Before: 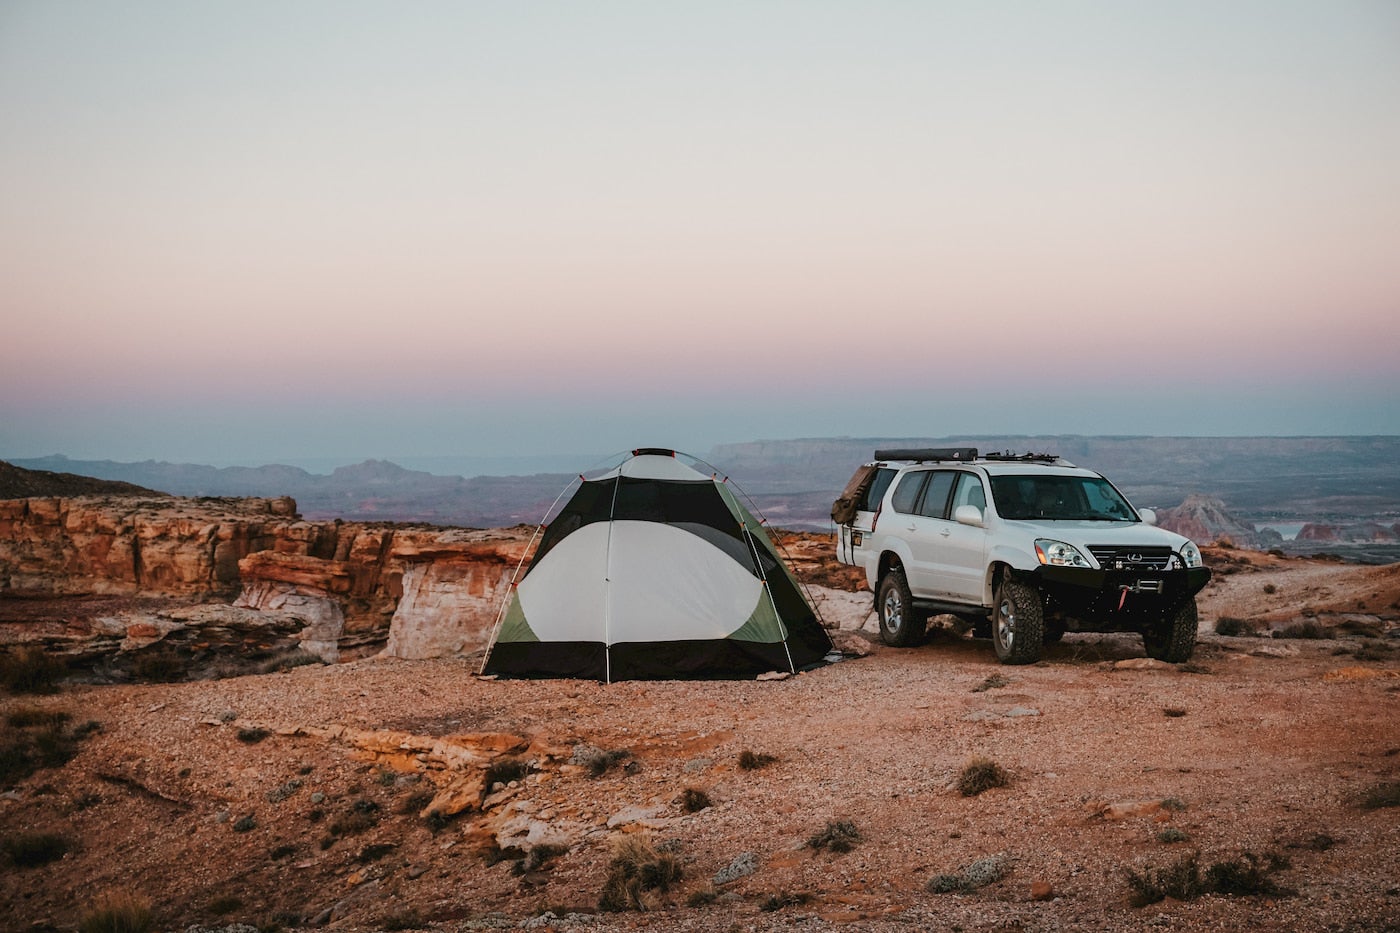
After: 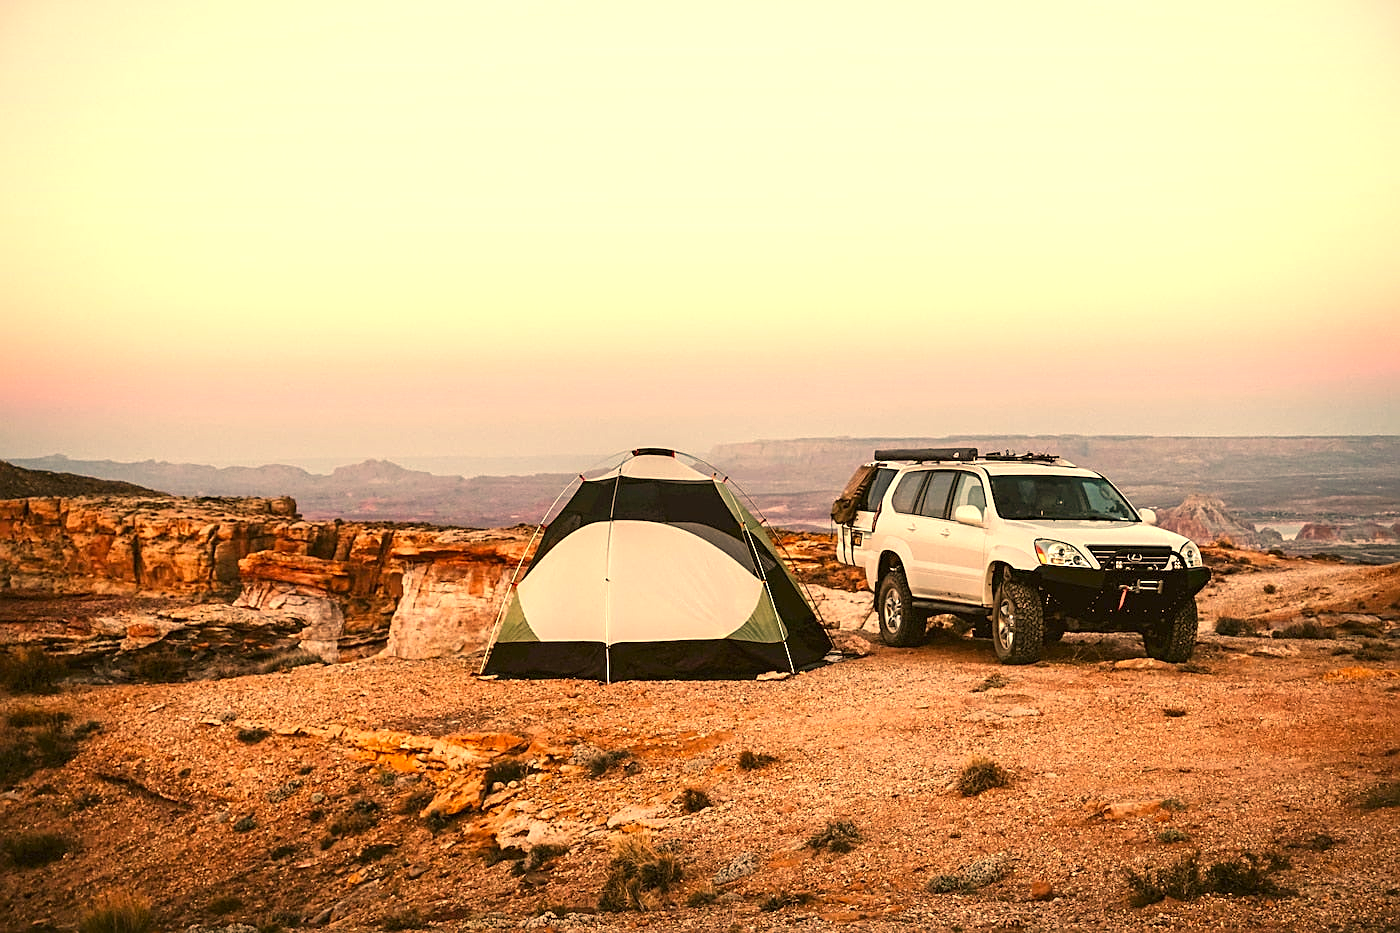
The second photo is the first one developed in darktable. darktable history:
local contrast: mode bilateral grid, contrast 20, coarseness 51, detail 120%, midtone range 0.2
sharpen: on, module defaults
color correction: highlights a* 18.34, highlights b* 35.48, shadows a* 1.61, shadows b* 6.02, saturation 1.01
exposure: black level correction 0, exposure 1 EV, compensate highlight preservation false
